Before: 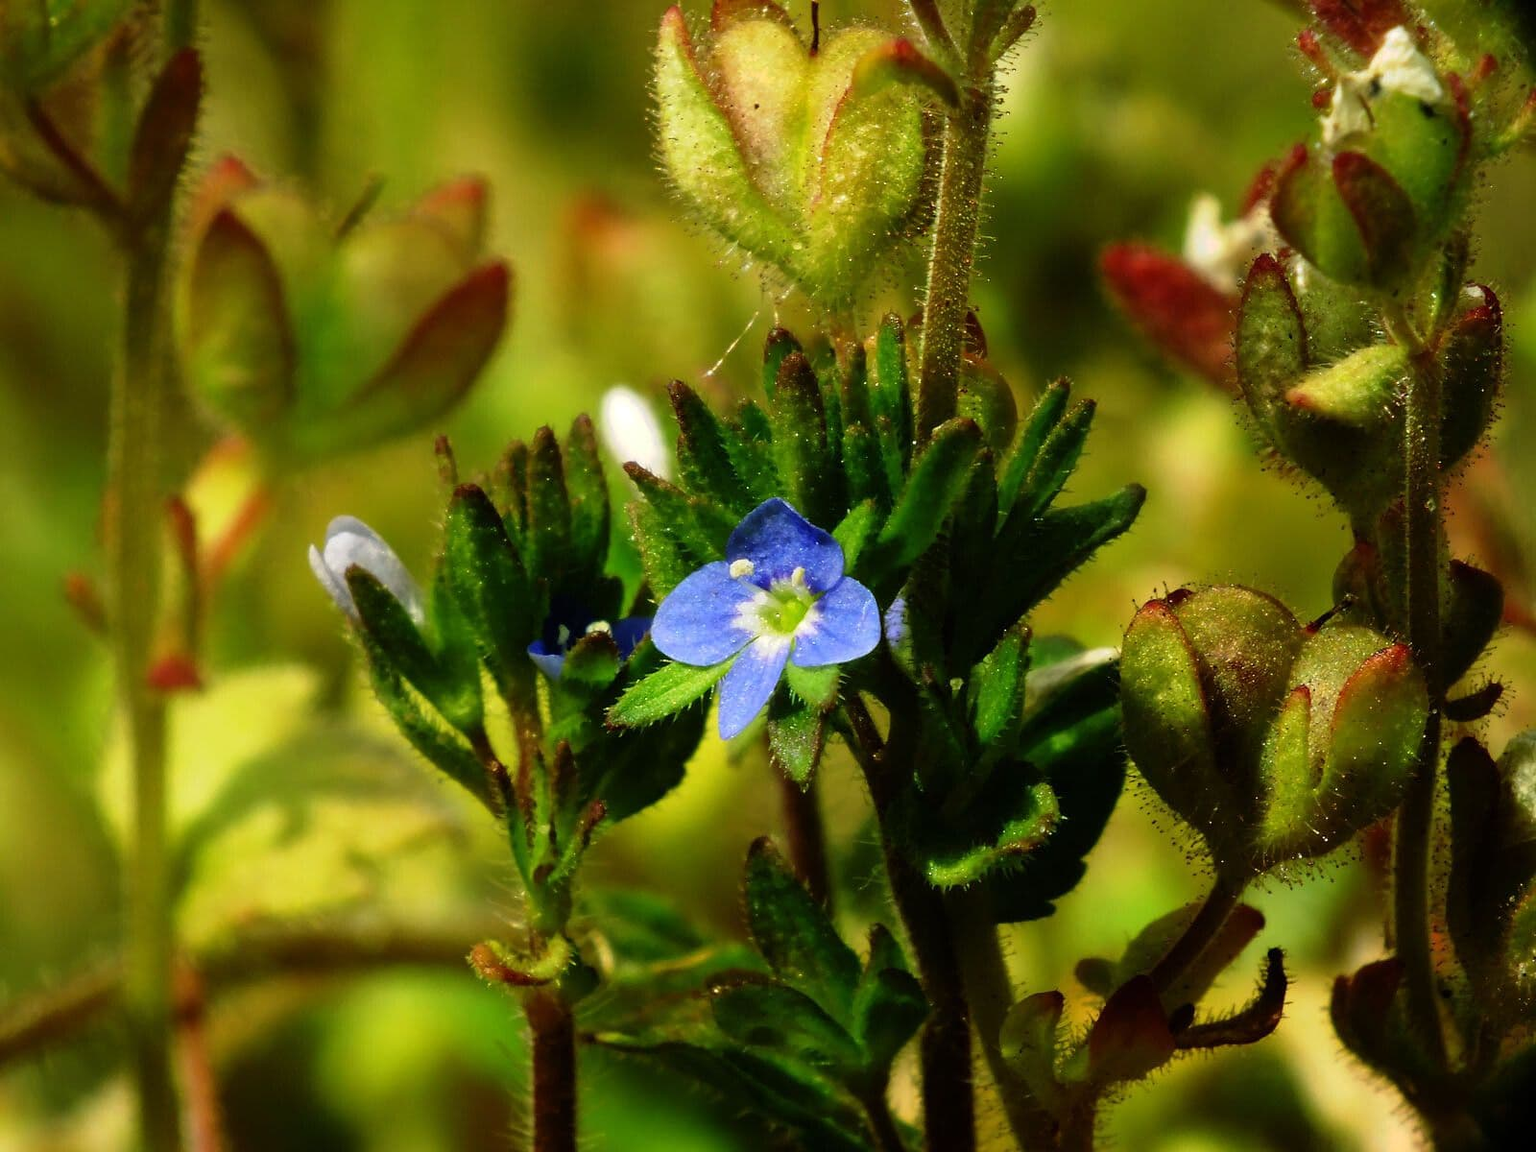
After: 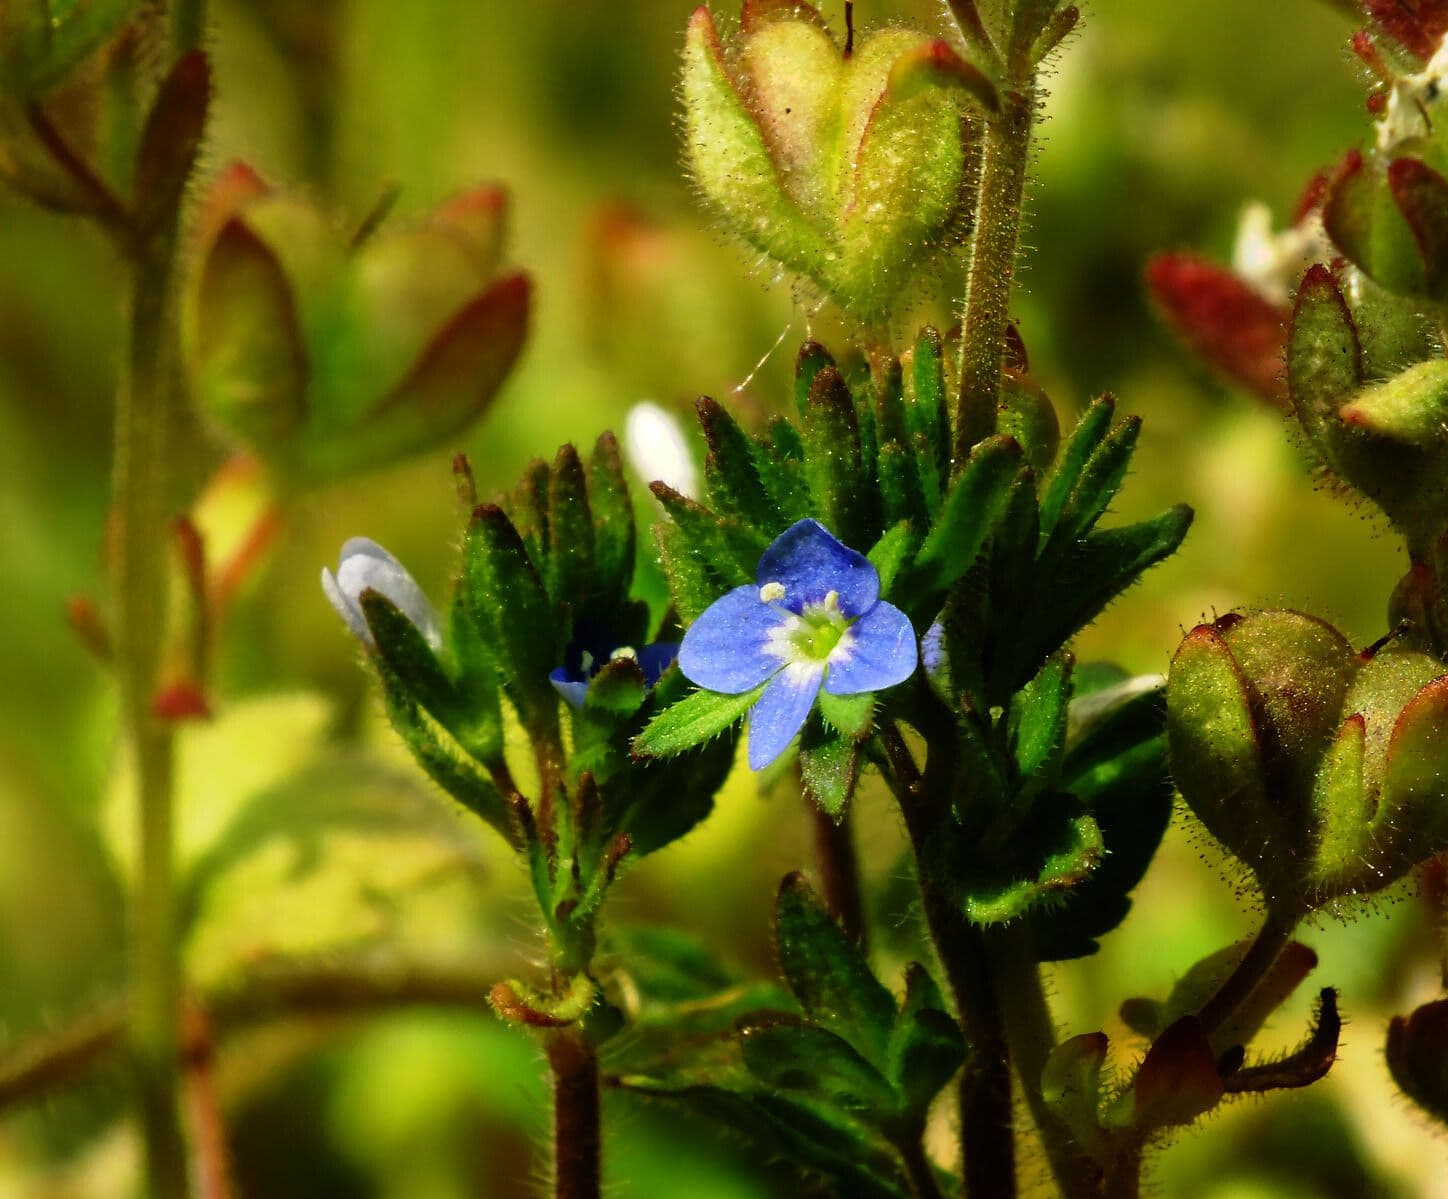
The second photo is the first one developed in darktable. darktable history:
crop: right 9.491%, bottom 0.016%
